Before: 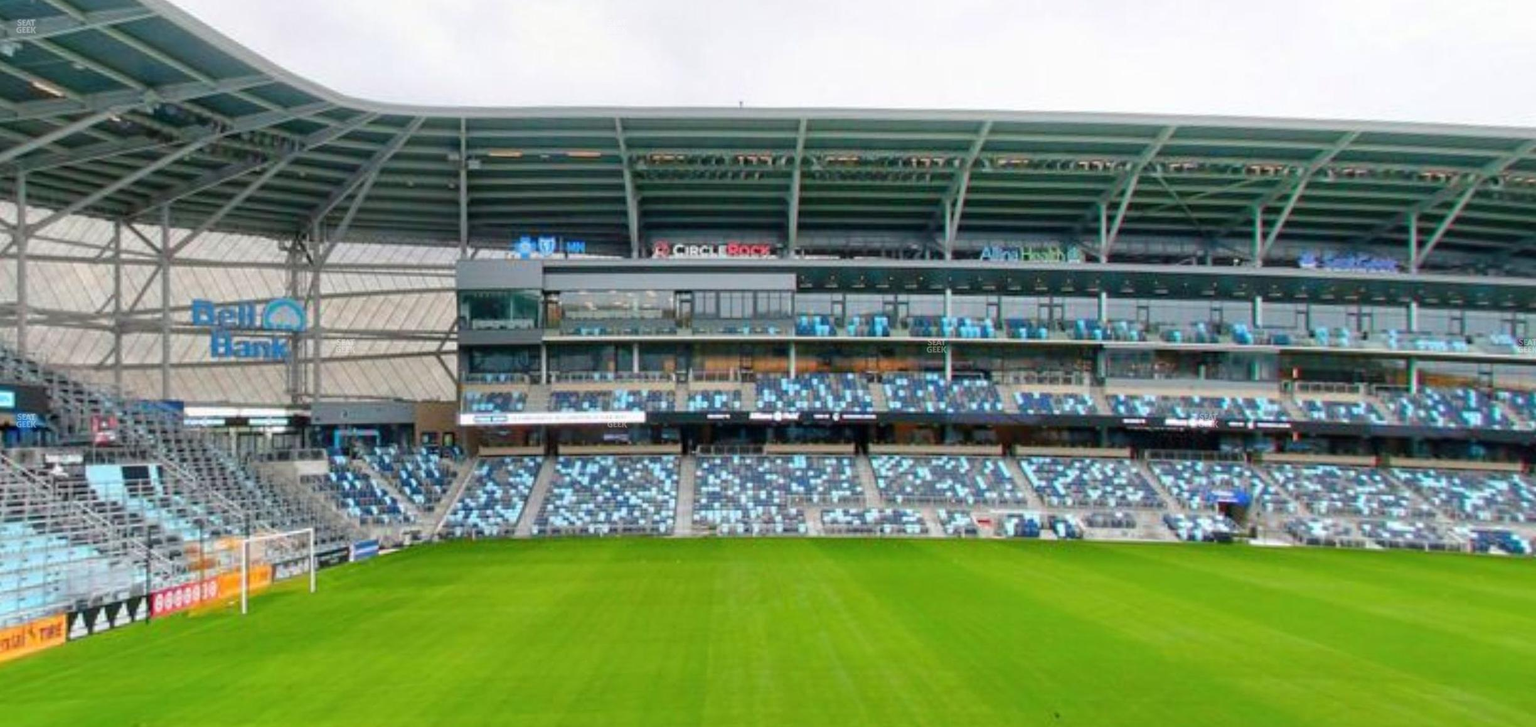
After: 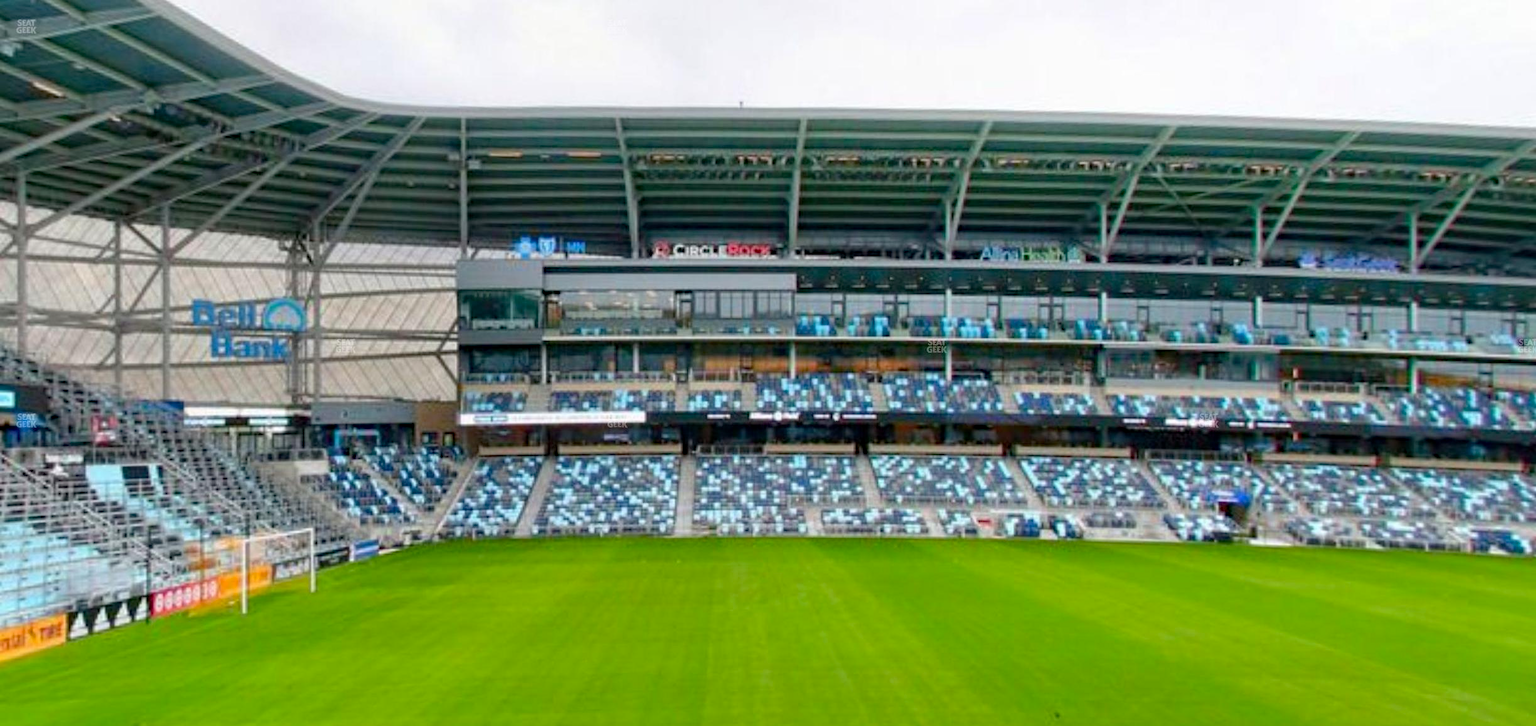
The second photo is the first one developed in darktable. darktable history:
haze removal: strength 0.296, distance 0.251, adaptive false
